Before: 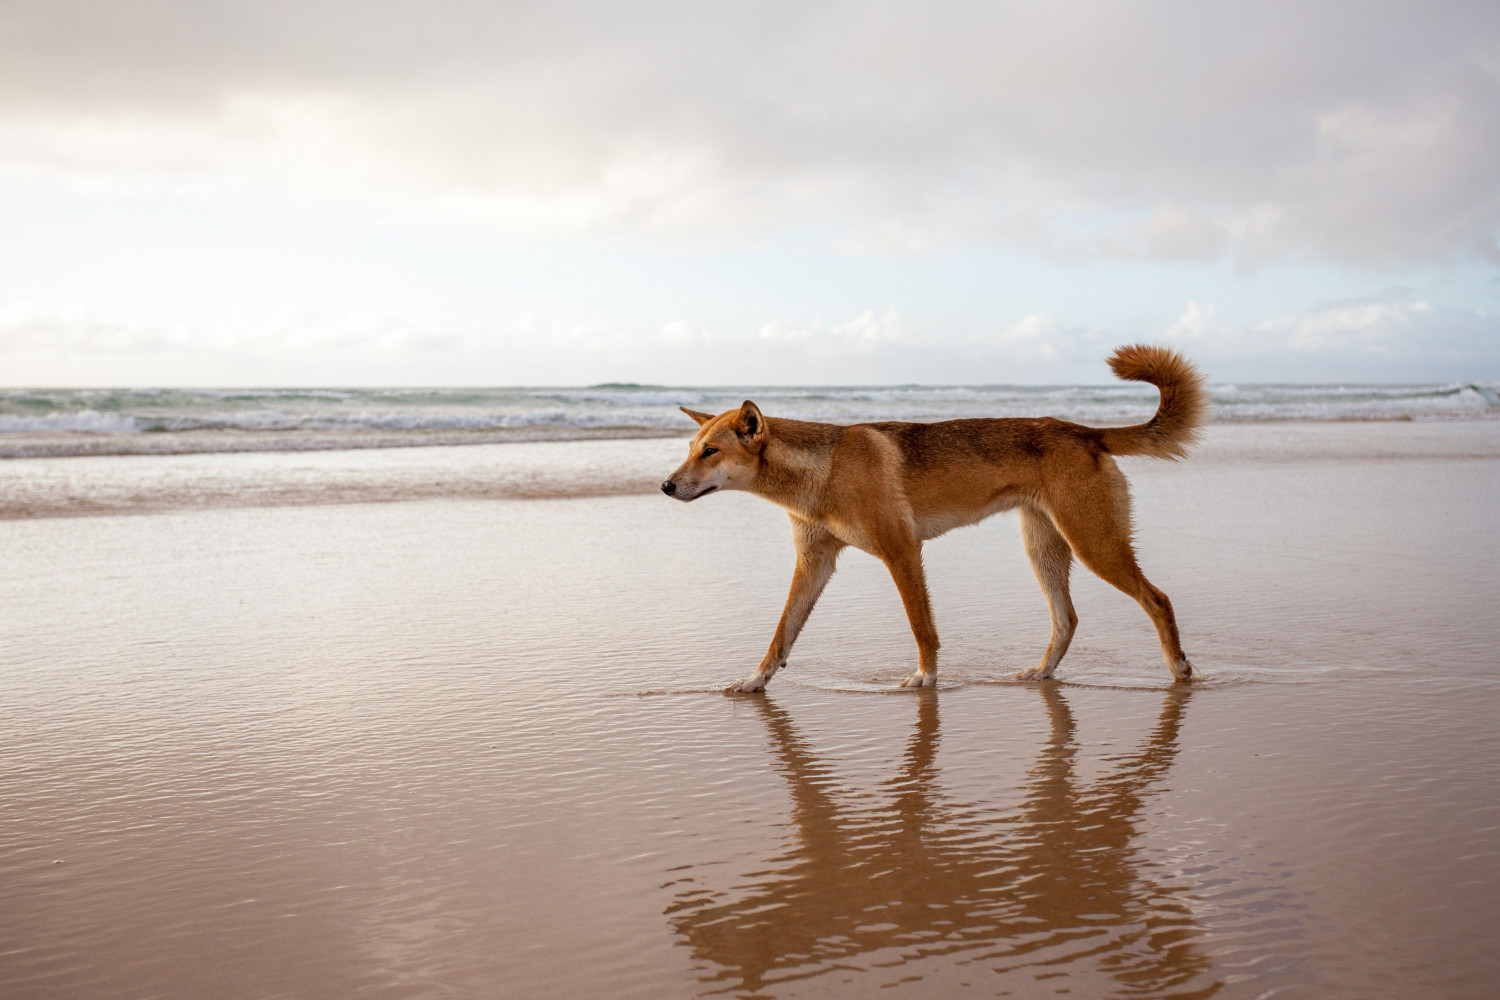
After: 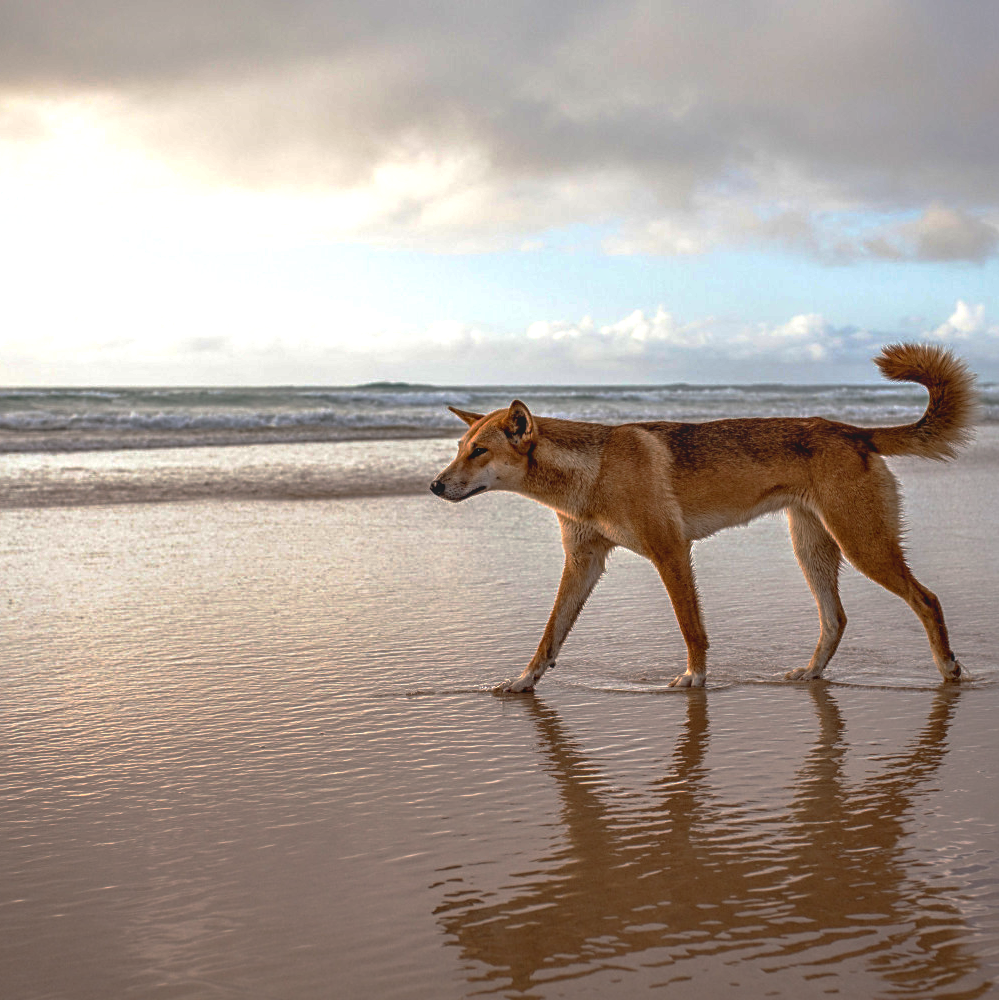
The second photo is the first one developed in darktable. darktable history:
base curve: curves: ch0 [(0, 0) (0.826, 0.587) (1, 1)], preserve colors none
crop and rotate: left 15.4%, right 17.943%
contrast brightness saturation: contrast -0.271
contrast equalizer: octaves 7, y [[0.609, 0.611, 0.615, 0.613, 0.607, 0.603], [0.504, 0.498, 0.496, 0.499, 0.506, 0.516], [0 ×6], [0 ×6], [0 ×6]], mix 0.31
local contrast: highlights 61%, detail 143%, midtone range 0.422
sharpen: radius 2.498, amount 0.319
exposure: exposure 0.298 EV, compensate exposure bias true, compensate highlight preservation false
